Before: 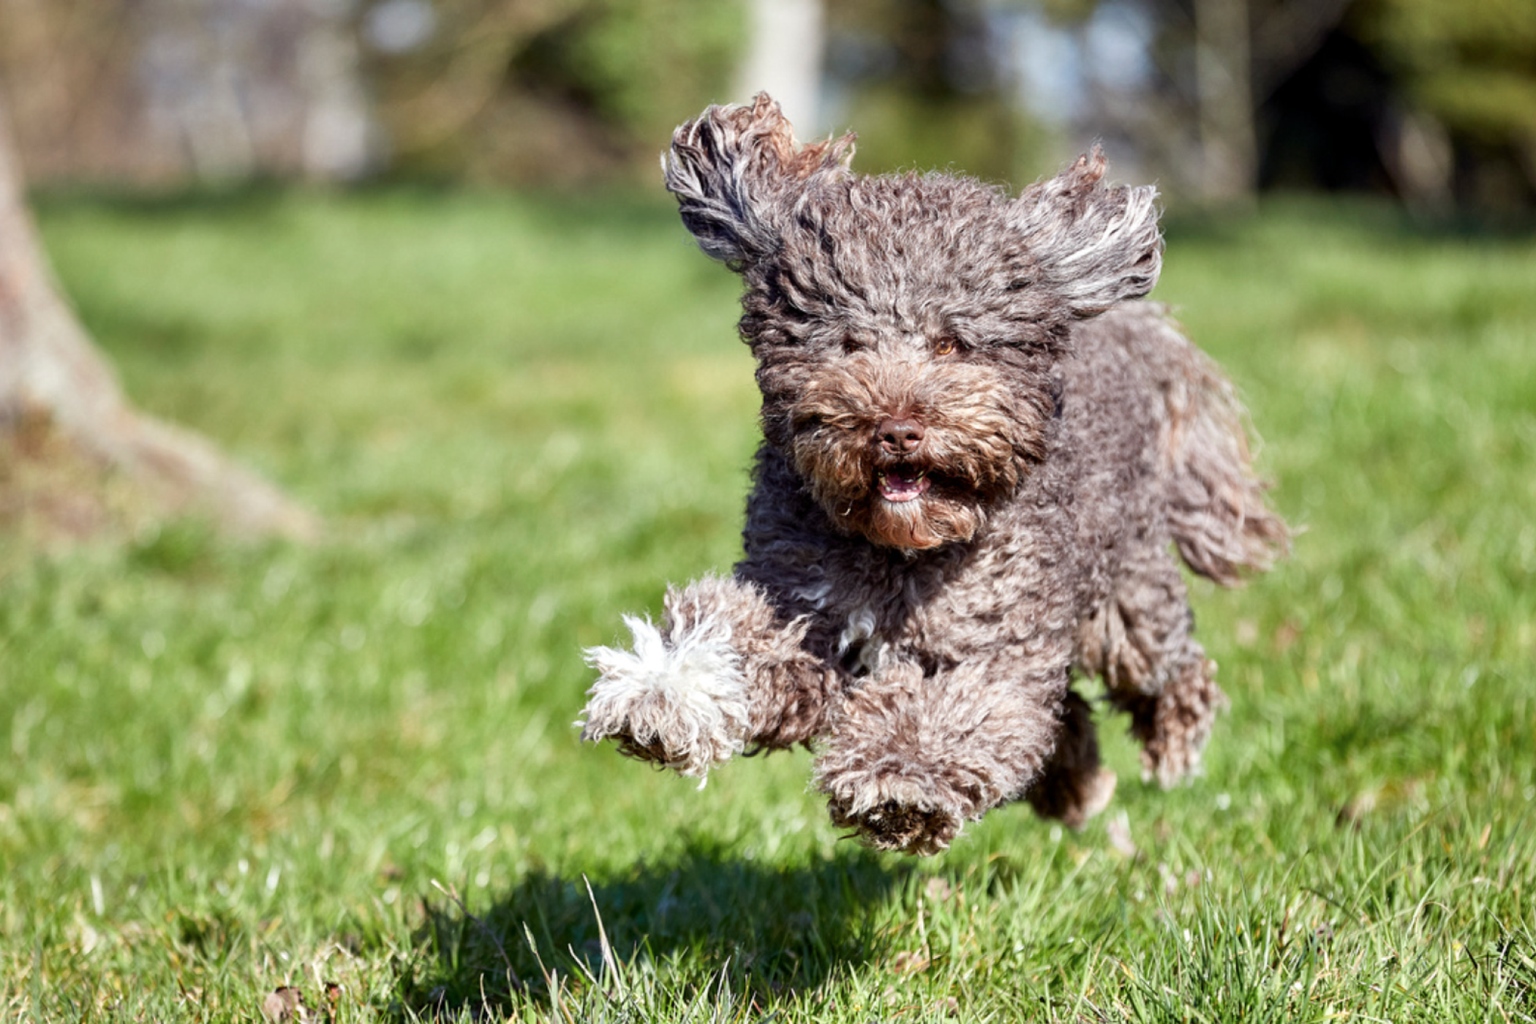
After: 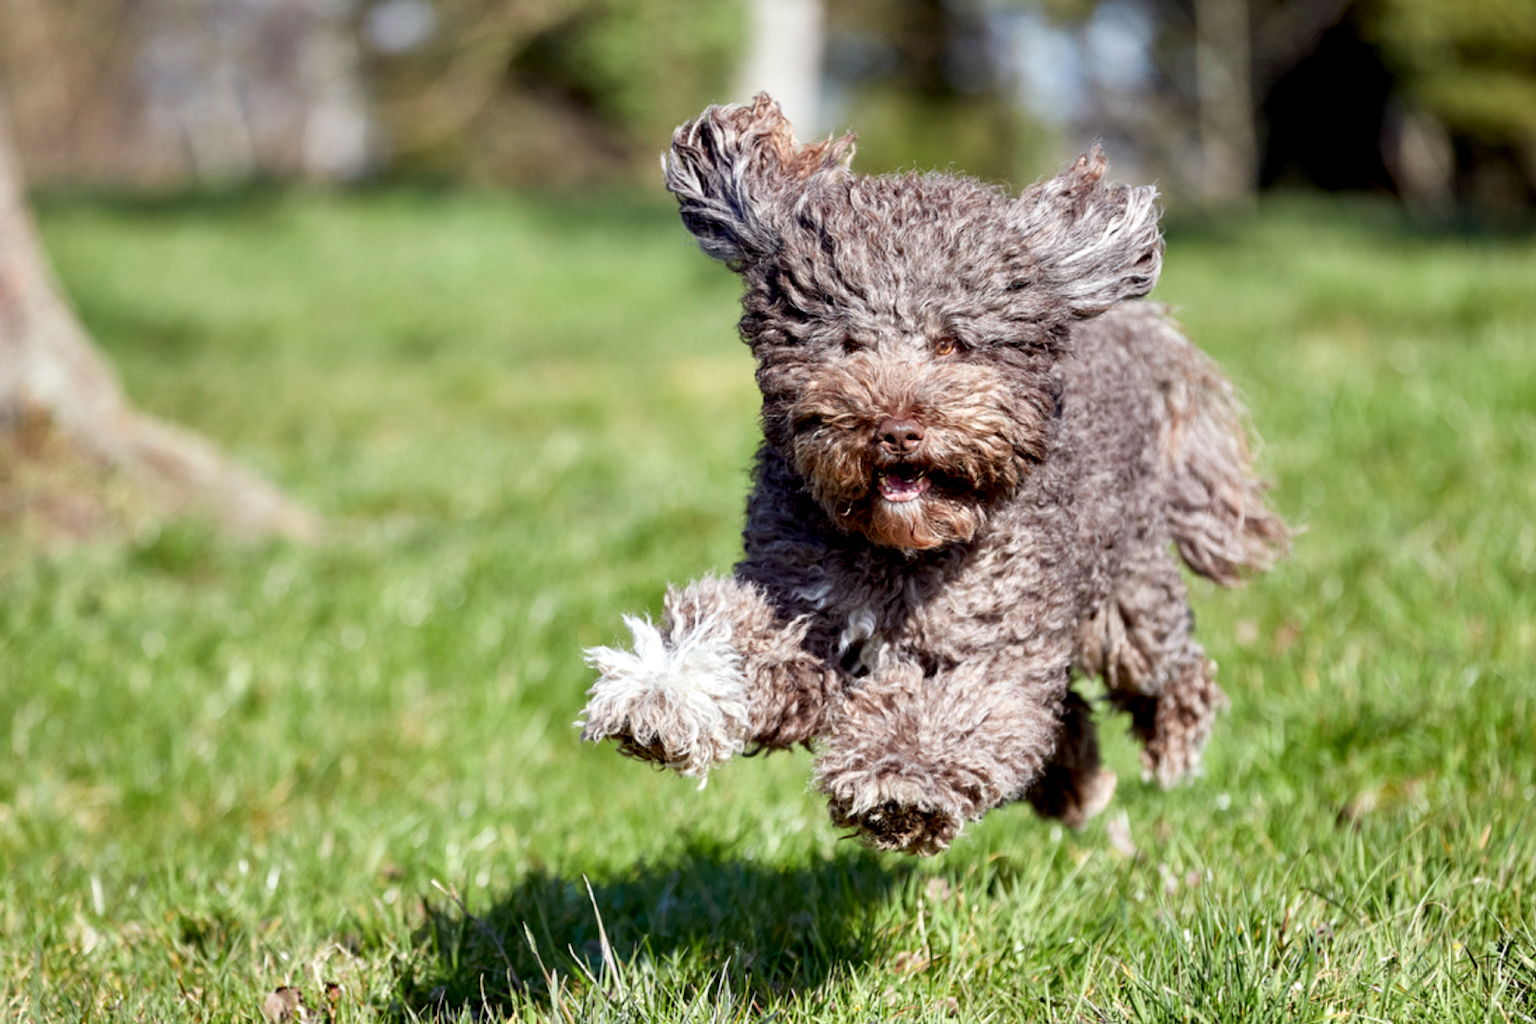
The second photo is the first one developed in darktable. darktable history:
exposure: black level correction 0.004, exposure 0.017 EV, compensate exposure bias true, compensate highlight preservation false
